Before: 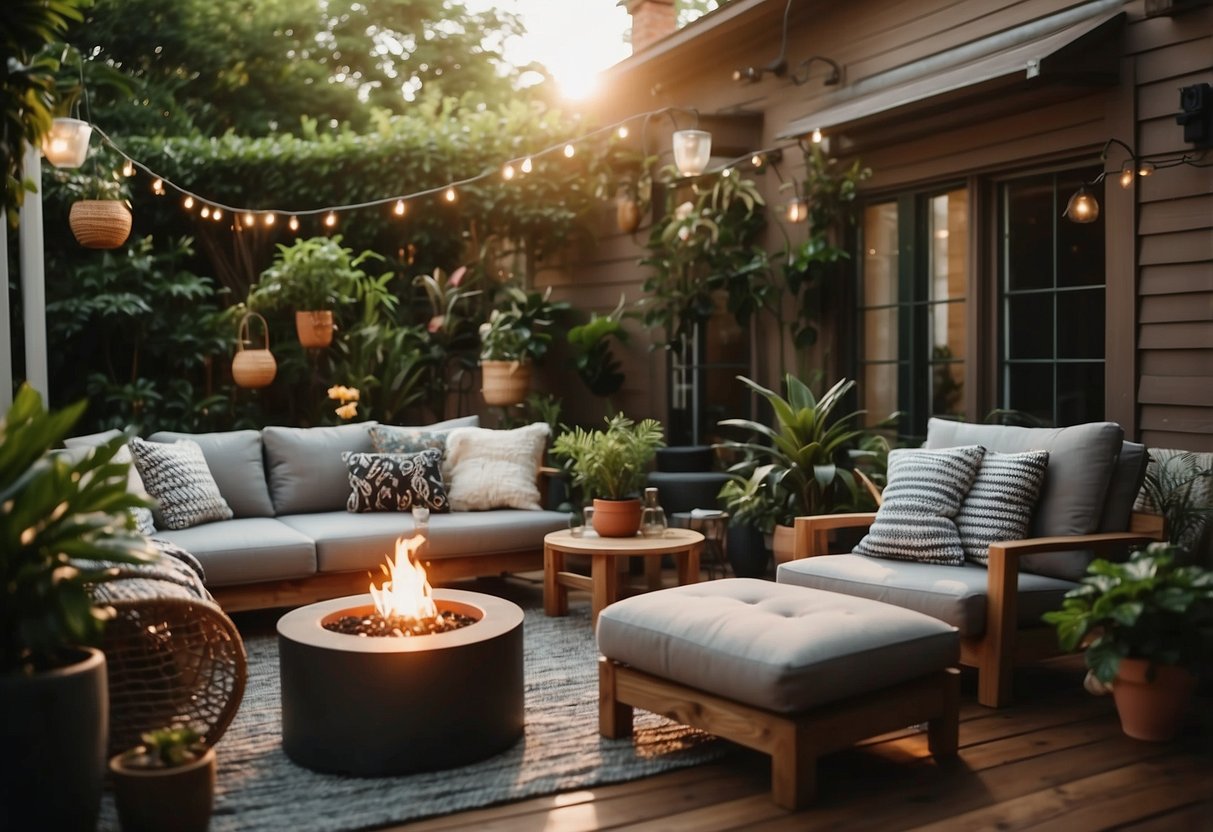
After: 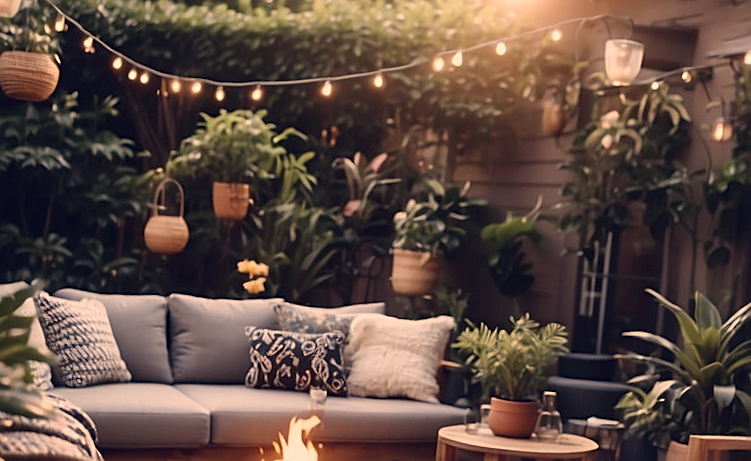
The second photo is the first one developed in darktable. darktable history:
crop and rotate: angle -5.56°, left 2.072%, top 6.927%, right 27.562%, bottom 30.028%
sharpen: on, module defaults
color correction: highlights a* 20.28, highlights b* 27.31, shadows a* 3.36, shadows b* -17.64, saturation 0.722
